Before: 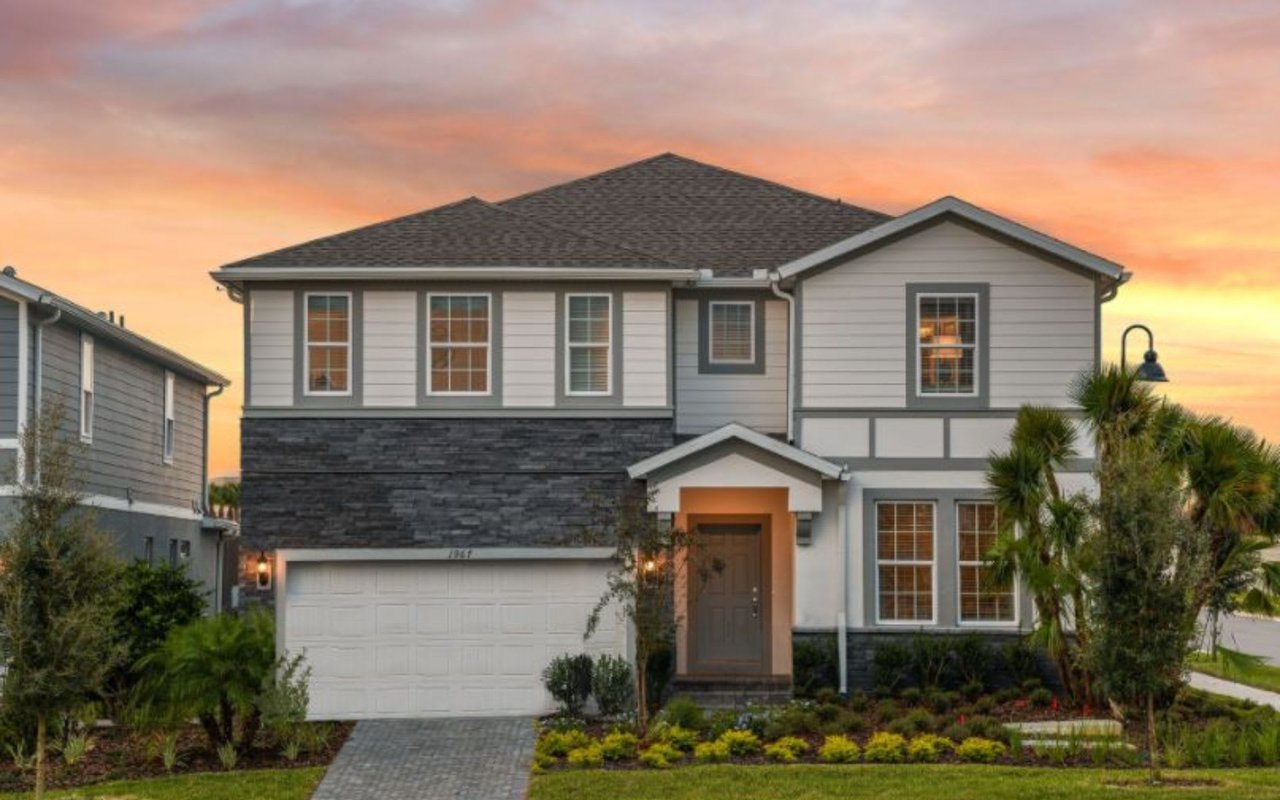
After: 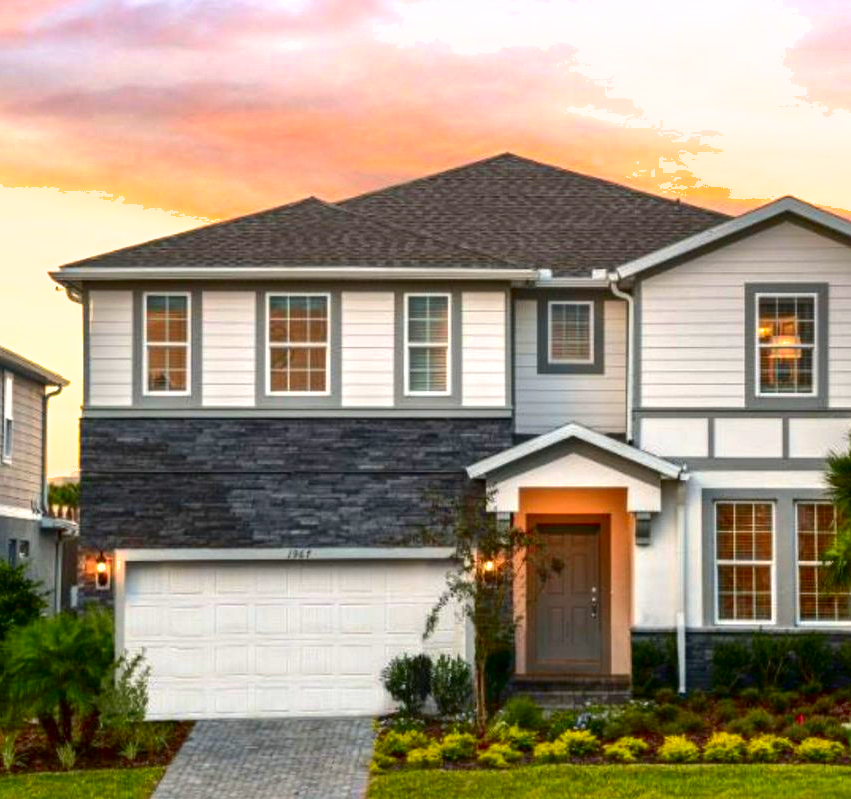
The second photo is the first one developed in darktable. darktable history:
shadows and highlights: on, module defaults
exposure: black level correction 0, exposure 1.001 EV, compensate highlight preservation false
crop and rotate: left 12.597%, right 20.848%
contrast brightness saturation: contrast 0.225, brightness -0.185, saturation 0.235
